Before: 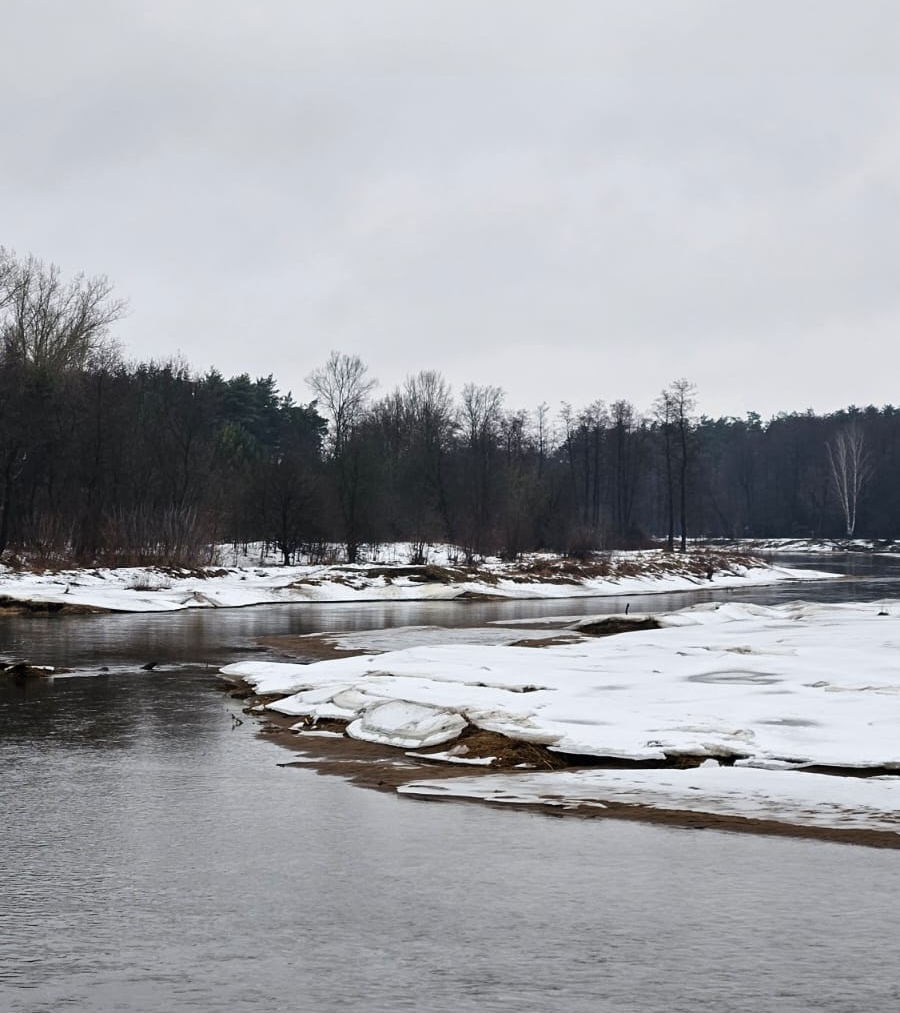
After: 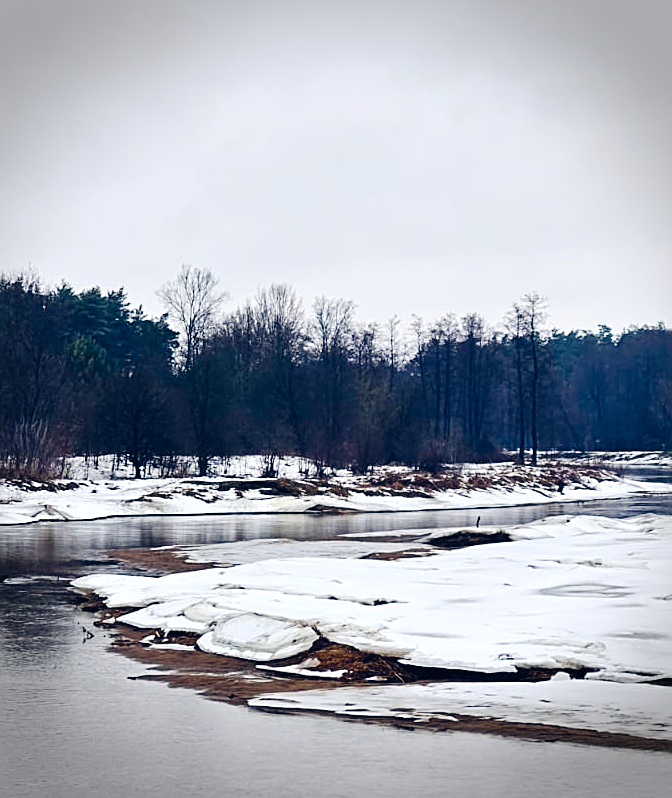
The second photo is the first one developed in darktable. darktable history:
vignetting: fall-off start 71.92%, dithering 8-bit output
crop: left 16.586%, top 8.674%, right 8.692%, bottom 12.502%
color balance rgb: global offset › luminance 0.41%, global offset › chroma 0.213%, global offset › hue 254.54°, perceptual saturation grading › global saturation 19.291%, global vibrance 20%
tone curve: curves: ch0 [(0, 0) (0.003, 0.002) (0.011, 0.006) (0.025, 0.012) (0.044, 0.021) (0.069, 0.027) (0.1, 0.035) (0.136, 0.06) (0.177, 0.108) (0.224, 0.173) (0.277, 0.26) (0.335, 0.353) (0.399, 0.453) (0.468, 0.555) (0.543, 0.641) (0.623, 0.724) (0.709, 0.792) (0.801, 0.857) (0.898, 0.918) (1, 1)], preserve colors none
sharpen: on, module defaults
exposure: exposure 0.203 EV, compensate highlight preservation false
